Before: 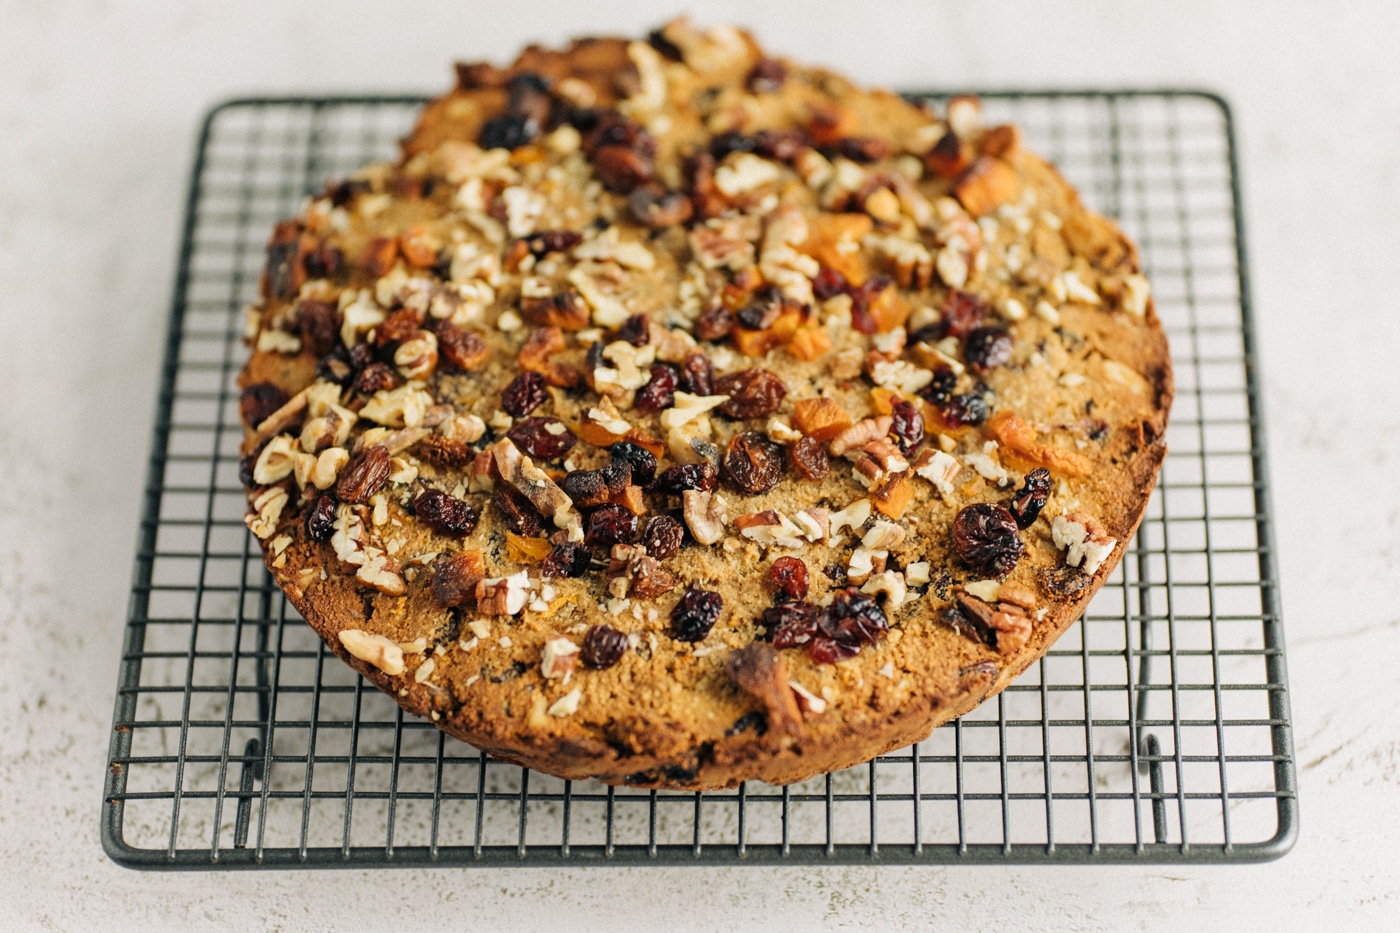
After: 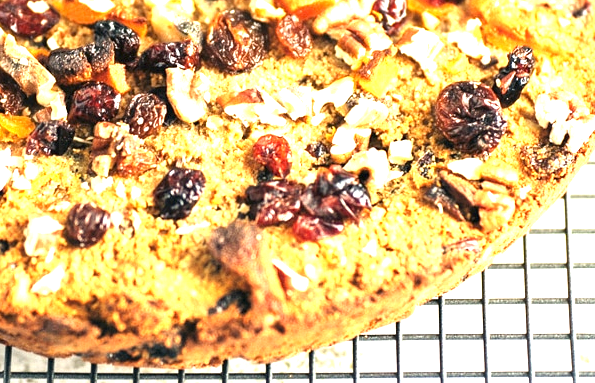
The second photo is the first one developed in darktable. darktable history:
crop: left 36.986%, top 45.236%, right 20.5%, bottom 13.664%
exposure: black level correction 0, exposure 1.953 EV, compensate highlight preservation false
